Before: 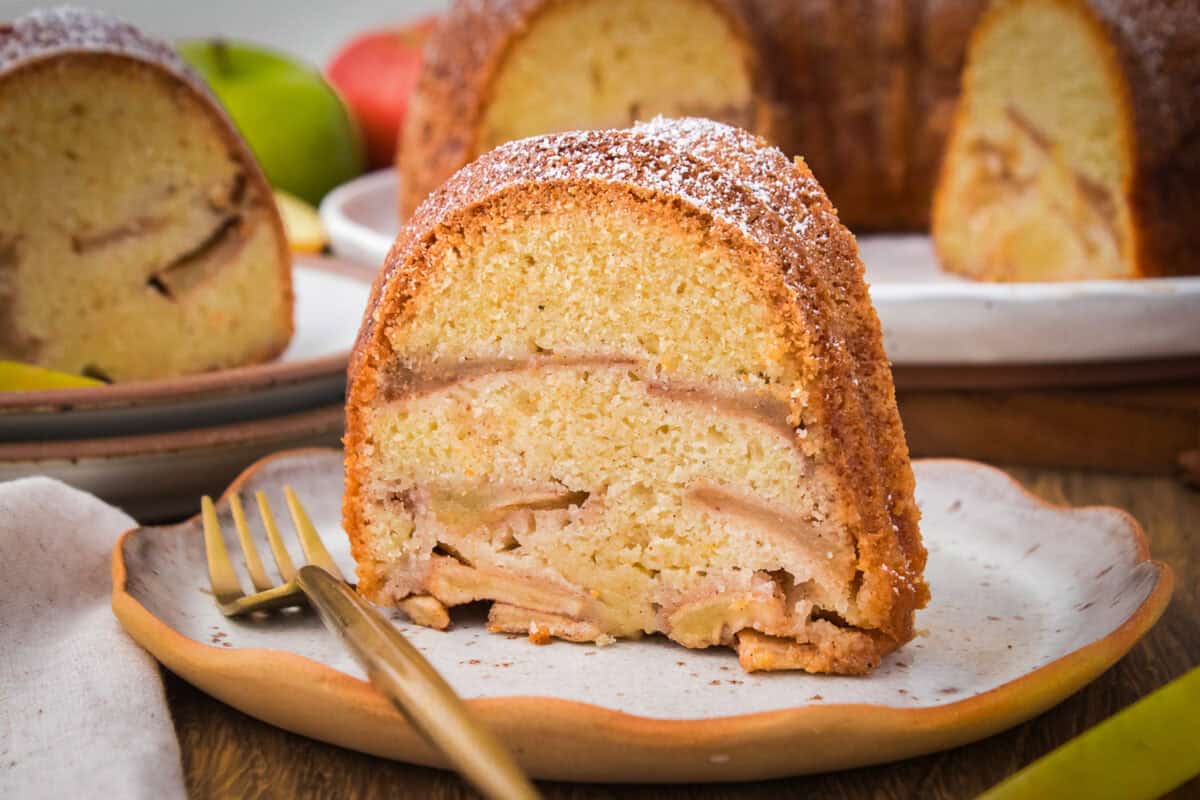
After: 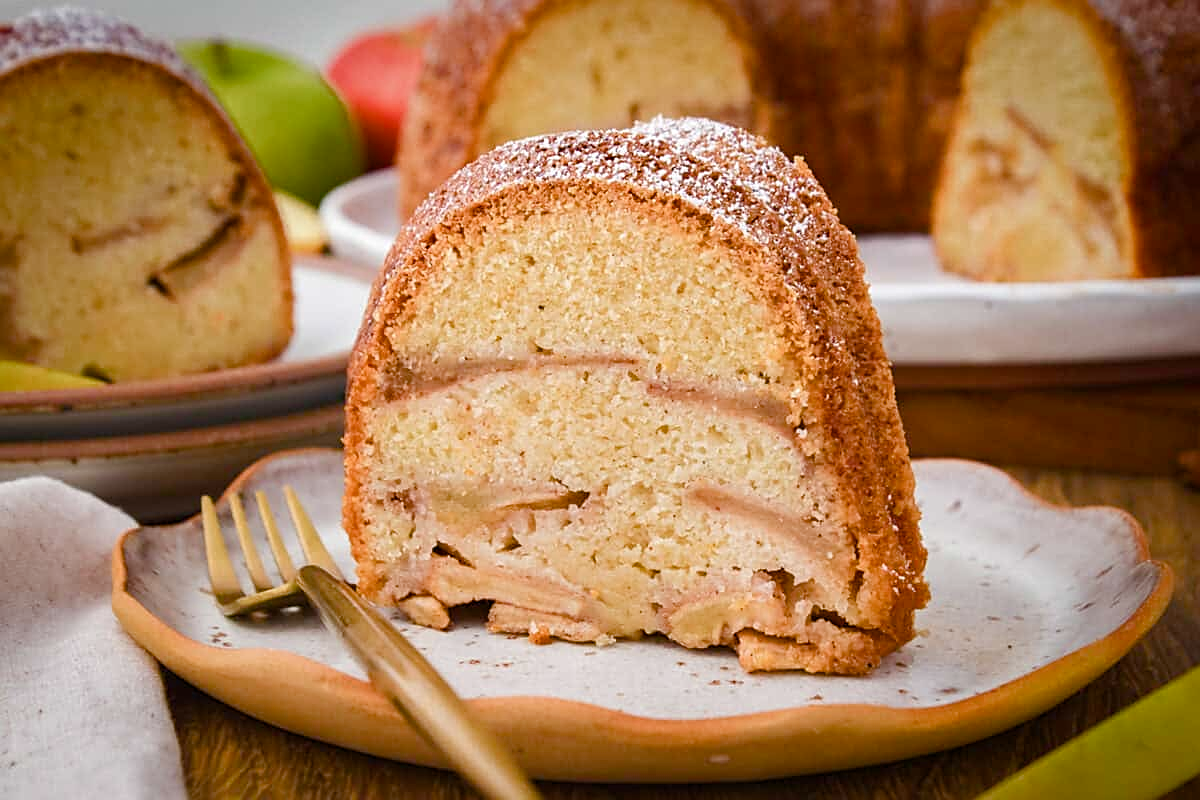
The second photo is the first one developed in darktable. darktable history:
sharpen: on, module defaults
color balance rgb: power › hue 63°, perceptual saturation grading › global saturation 20%, perceptual saturation grading › highlights -50.36%, perceptual saturation grading › shadows 30.547%, global vibrance 20%
